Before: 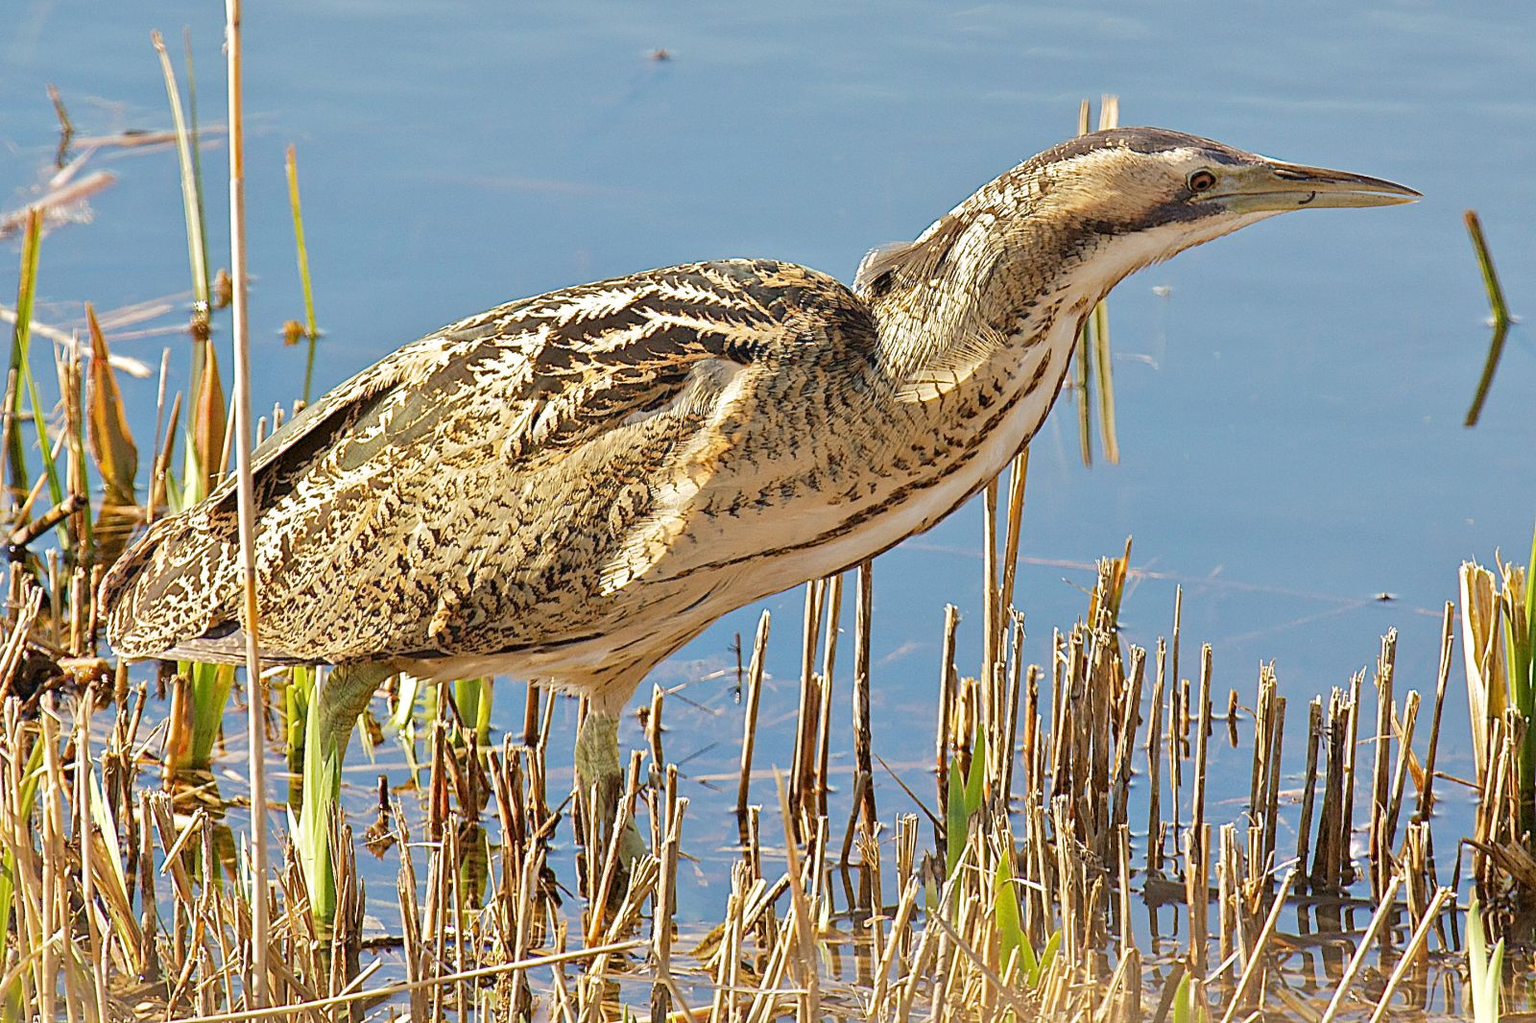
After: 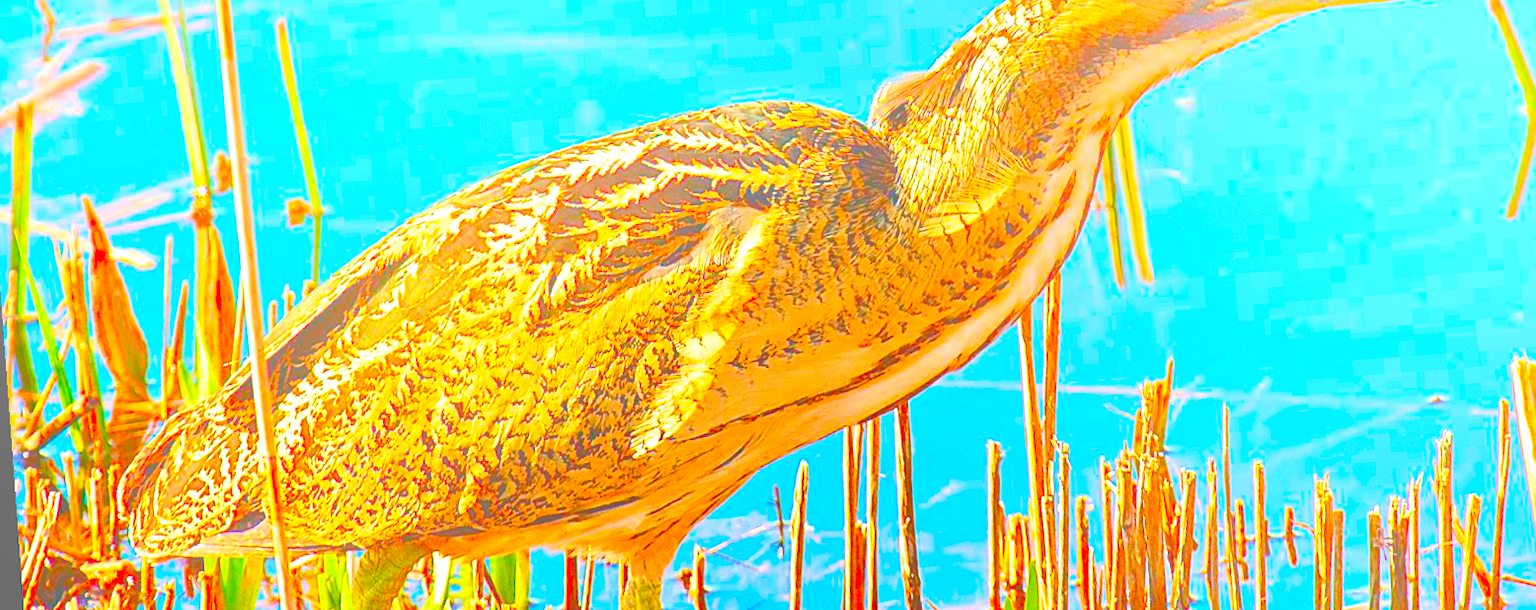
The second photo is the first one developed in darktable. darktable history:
crop: left 1.744%, top 19.225%, right 5.069%, bottom 28.357%
color correction: highlights a* 1.59, highlights b* -1.7, saturation 2.48
contrast brightness saturation: contrast 0.21, brightness -0.11, saturation 0.21
exposure: exposure 0.493 EV, compensate highlight preservation false
bloom: size 40%
rotate and perspective: rotation -4.25°, automatic cropping off
